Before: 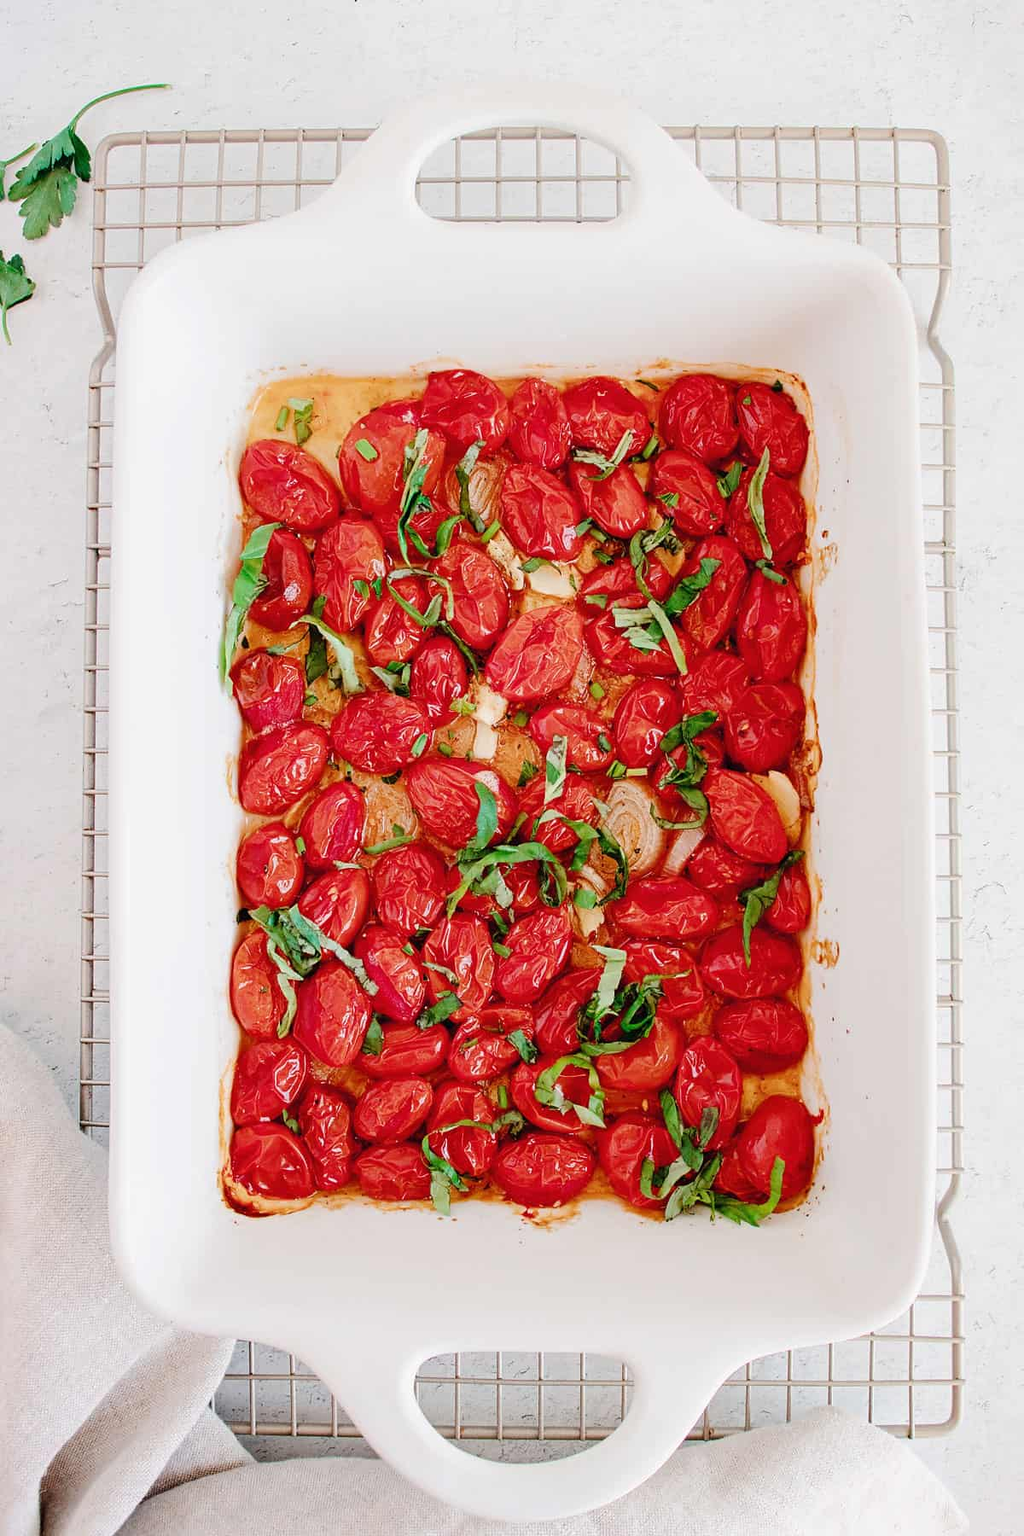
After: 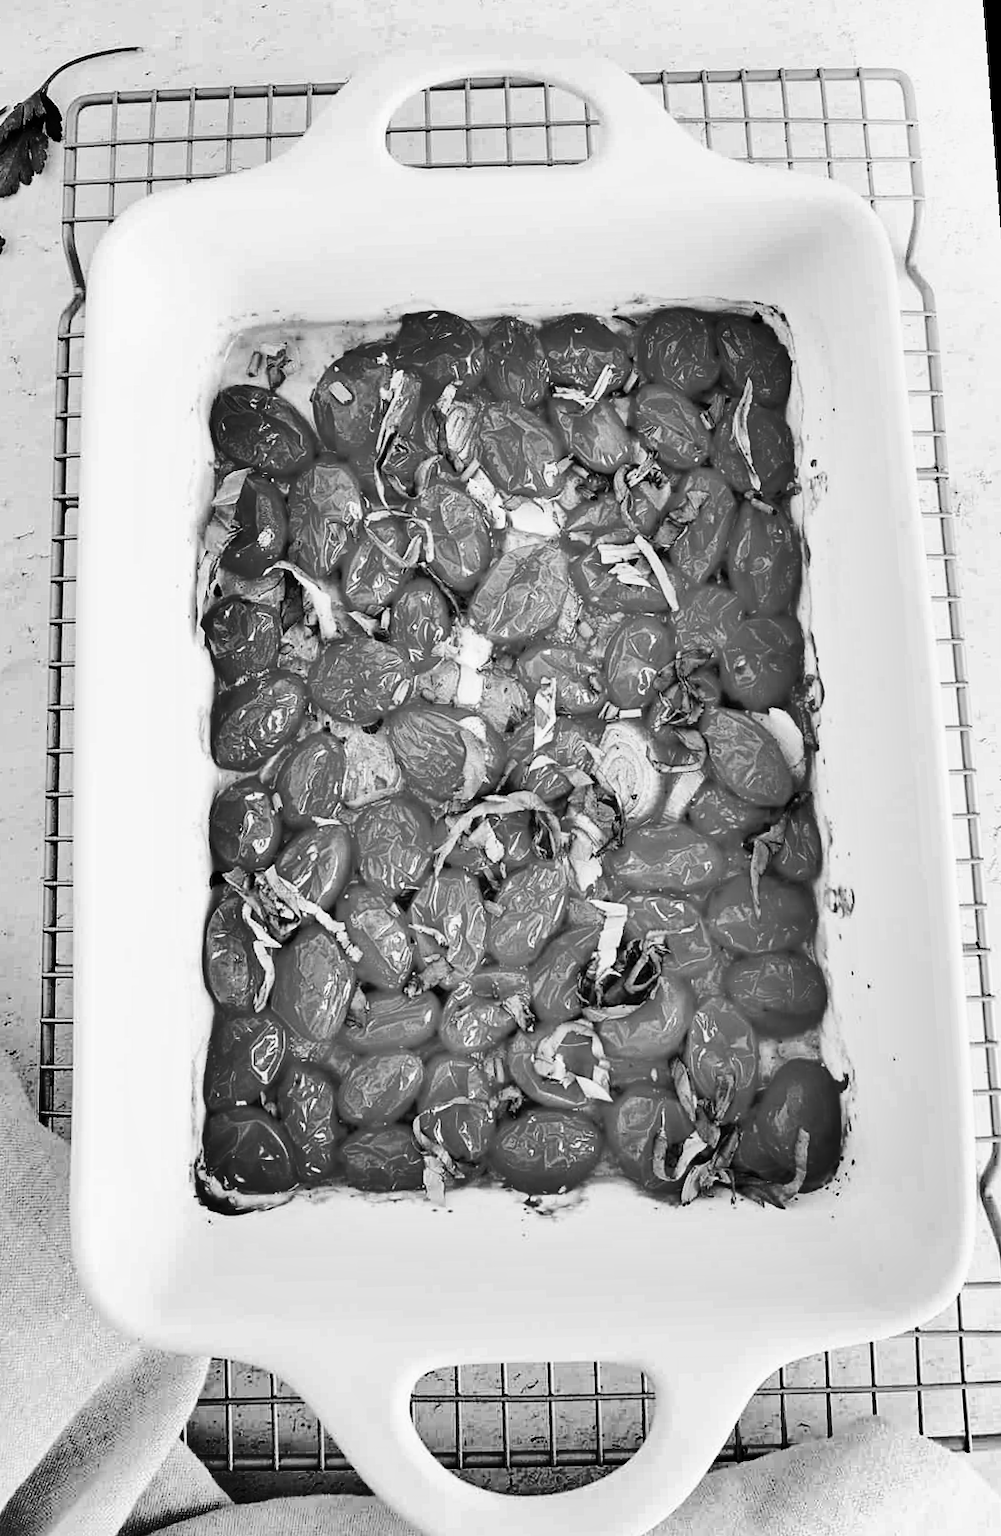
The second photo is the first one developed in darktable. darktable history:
rotate and perspective: rotation -1.68°, lens shift (vertical) -0.146, crop left 0.049, crop right 0.912, crop top 0.032, crop bottom 0.96
exposure: exposure 0.128 EV, compensate highlight preservation false
color correction: saturation 0.5
base curve: curves: ch0 [(0, 0) (0.028, 0.03) (0.121, 0.232) (0.46, 0.748) (0.859, 0.968) (1, 1)], preserve colors none
tone equalizer: on, module defaults
shadows and highlights: shadows 20.91, highlights -82.73, soften with gaussian
monochrome: a 32, b 64, size 2.3
